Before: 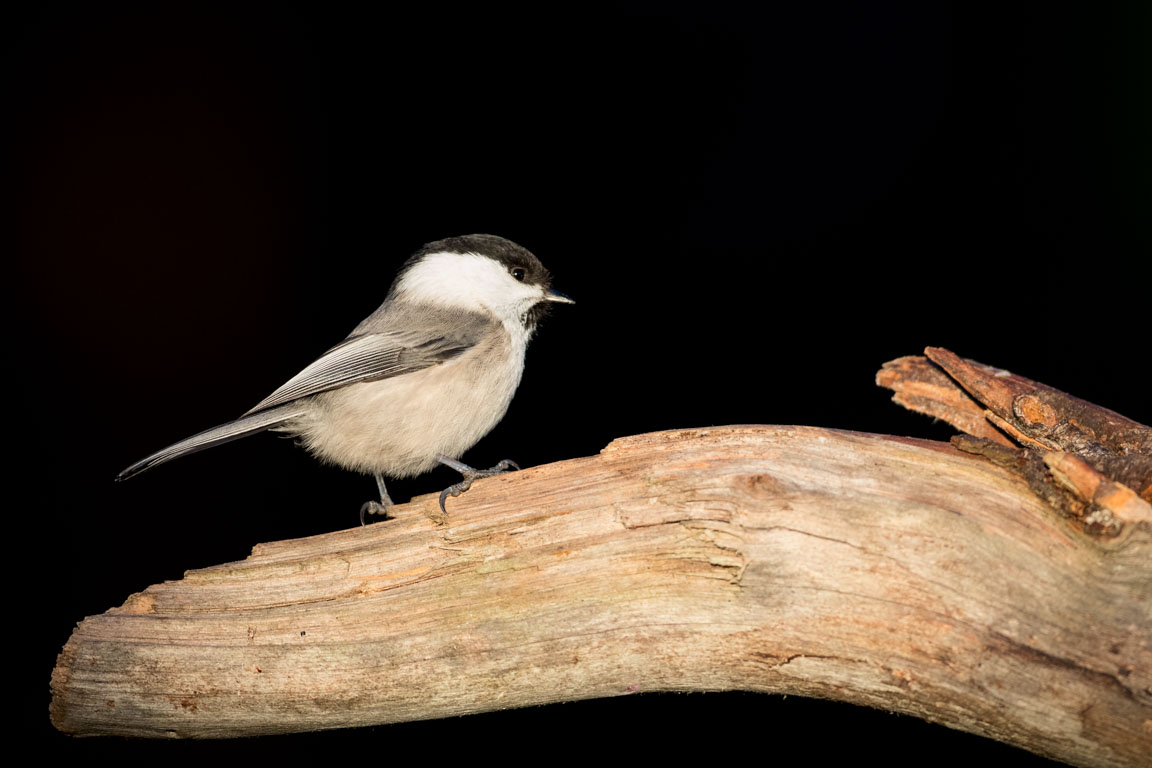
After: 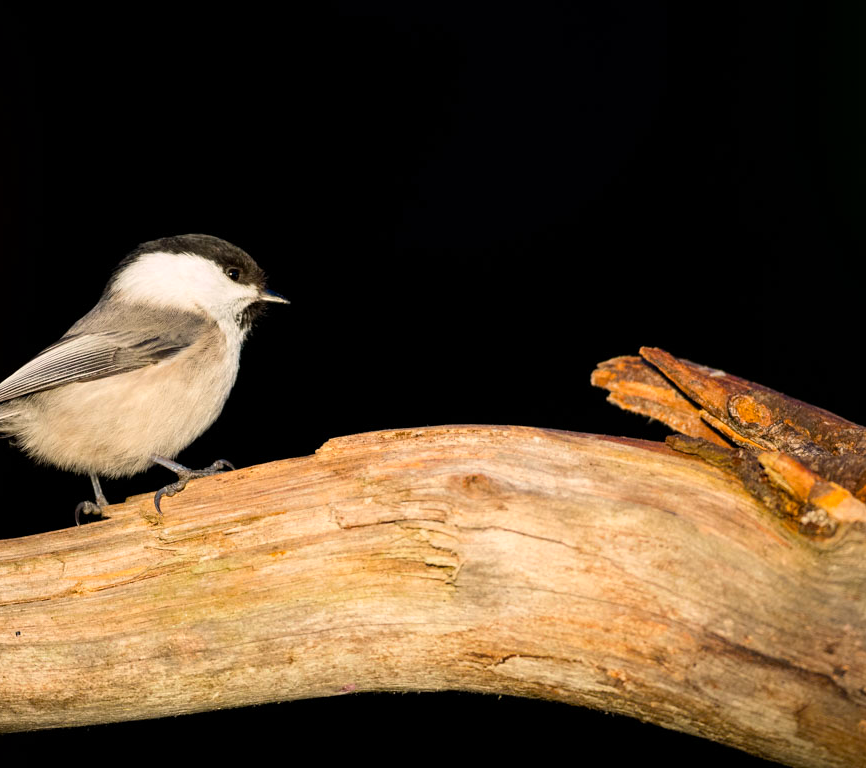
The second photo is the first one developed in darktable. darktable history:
crop and rotate: left 24.822%
color balance rgb: power › chroma 0.237%, power › hue 62.05°, highlights gain › luminance 7.047%, highlights gain › chroma 0.985%, highlights gain › hue 49.99°, perceptual saturation grading › global saturation 31.276%
